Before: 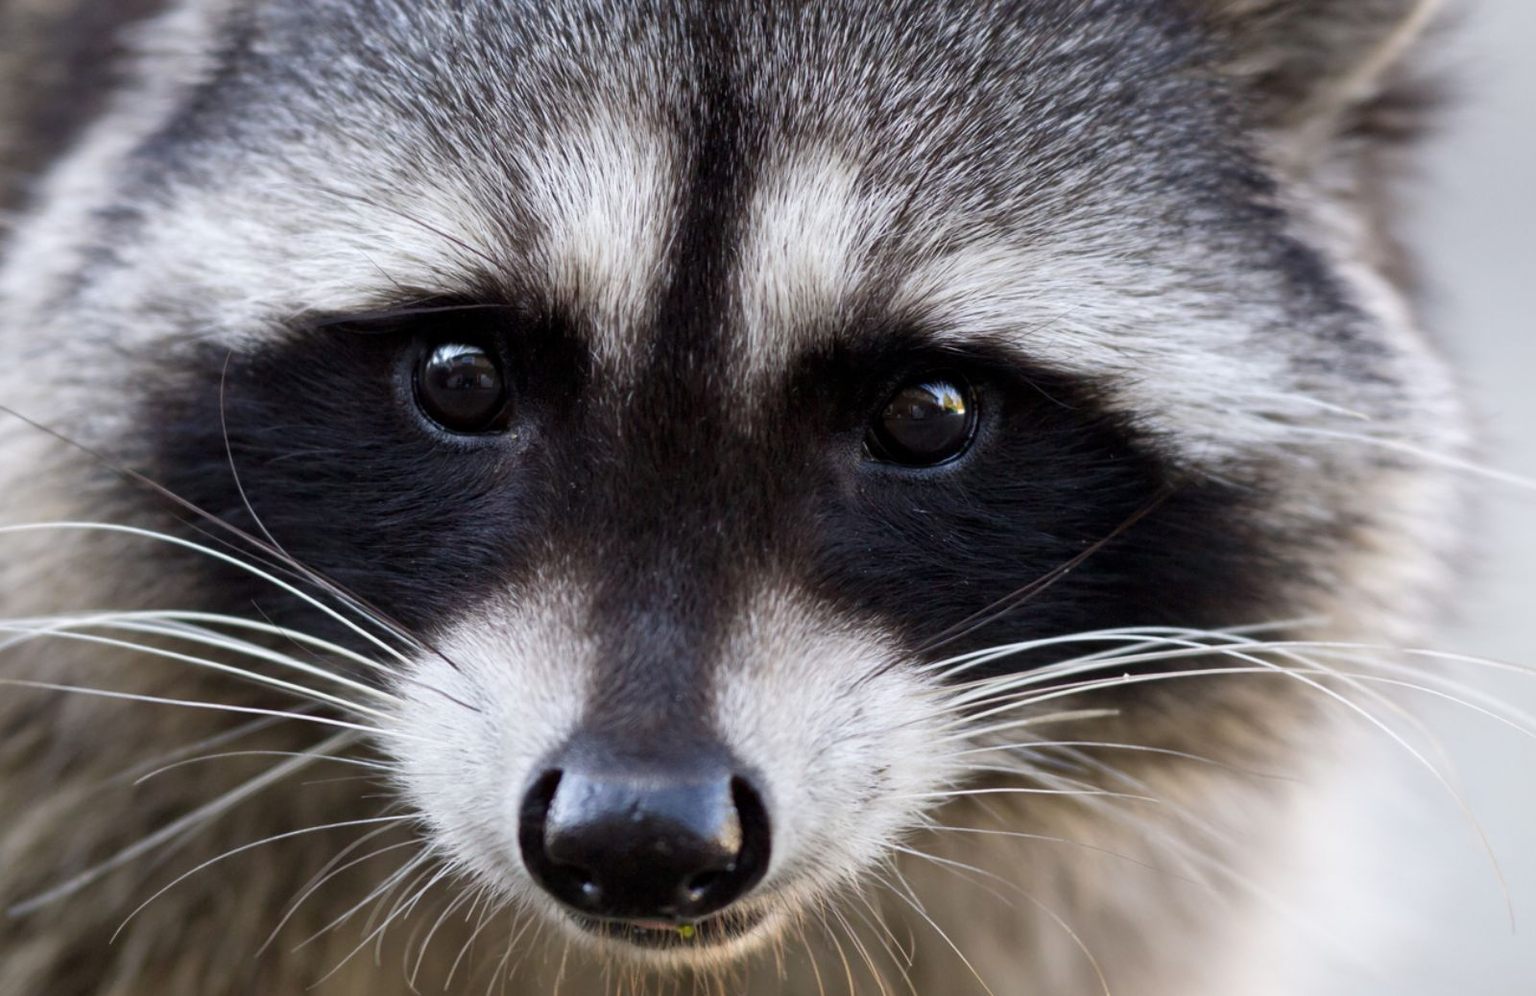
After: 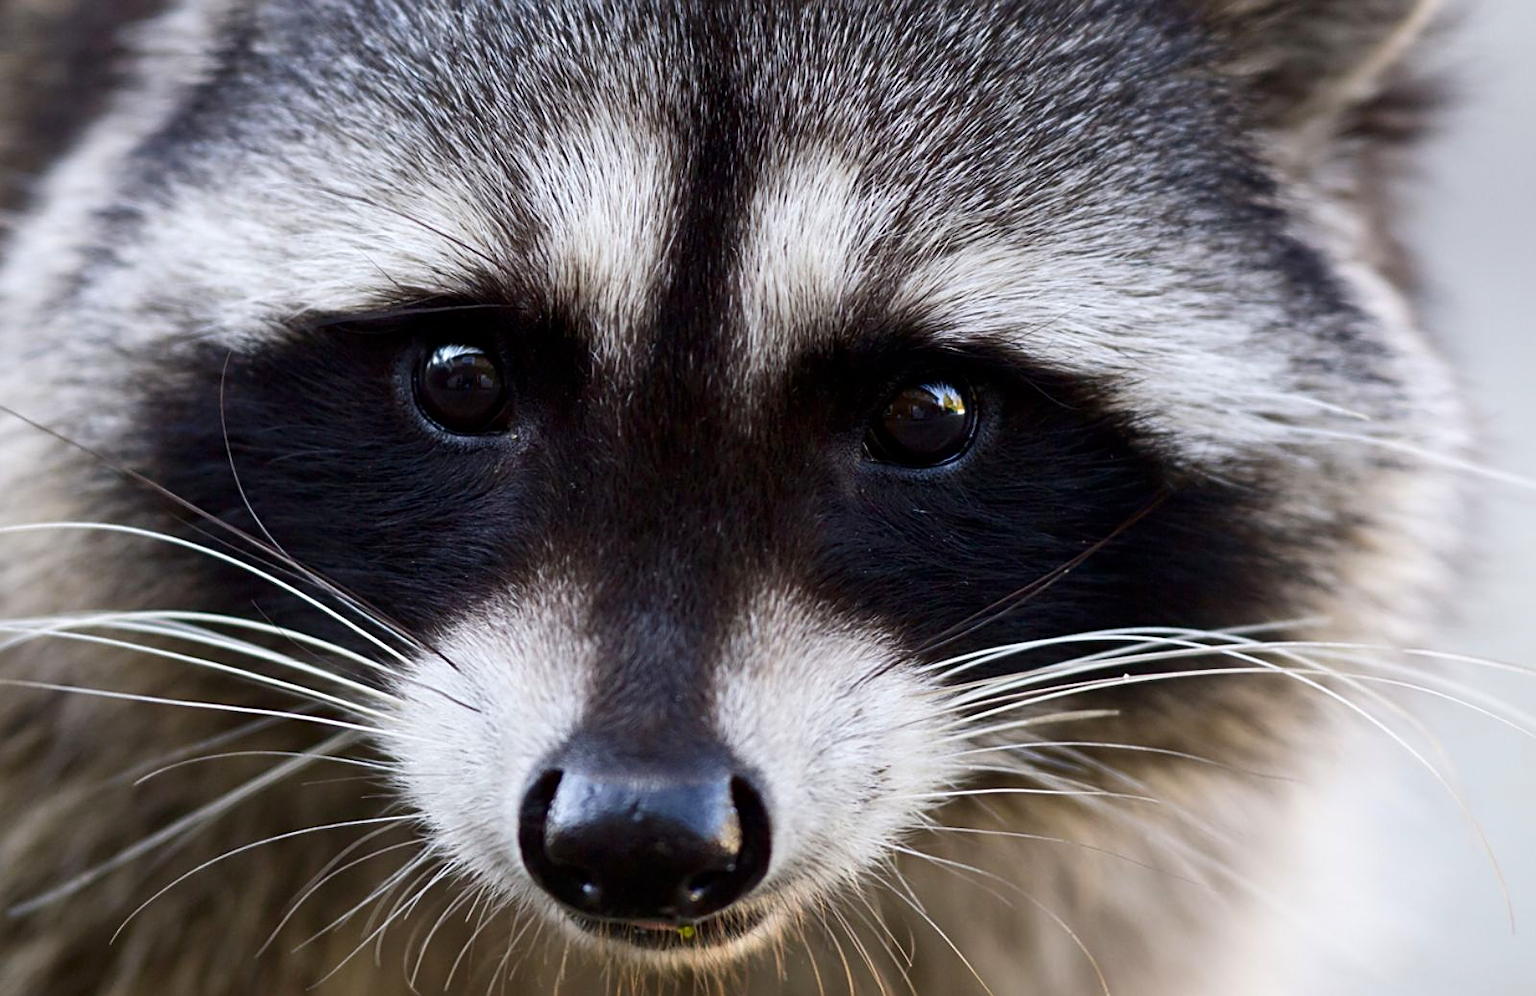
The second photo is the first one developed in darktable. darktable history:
sharpen: on, module defaults
contrast brightness saturation: contrast 0.13, brightness -0.05, saturation 0.16
